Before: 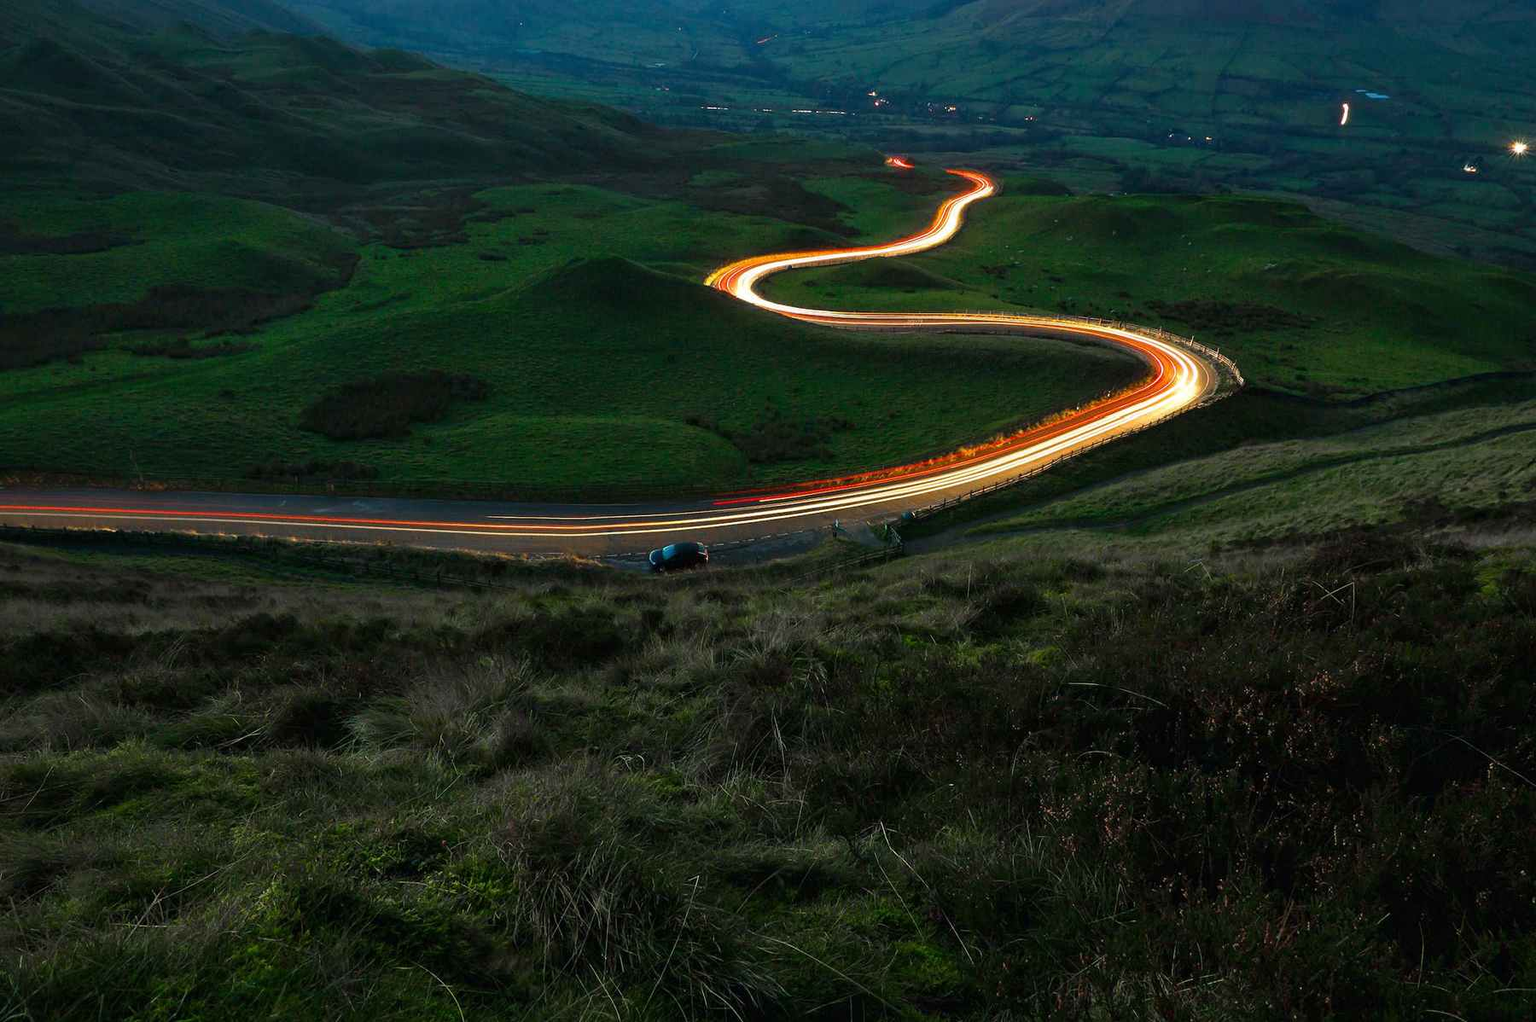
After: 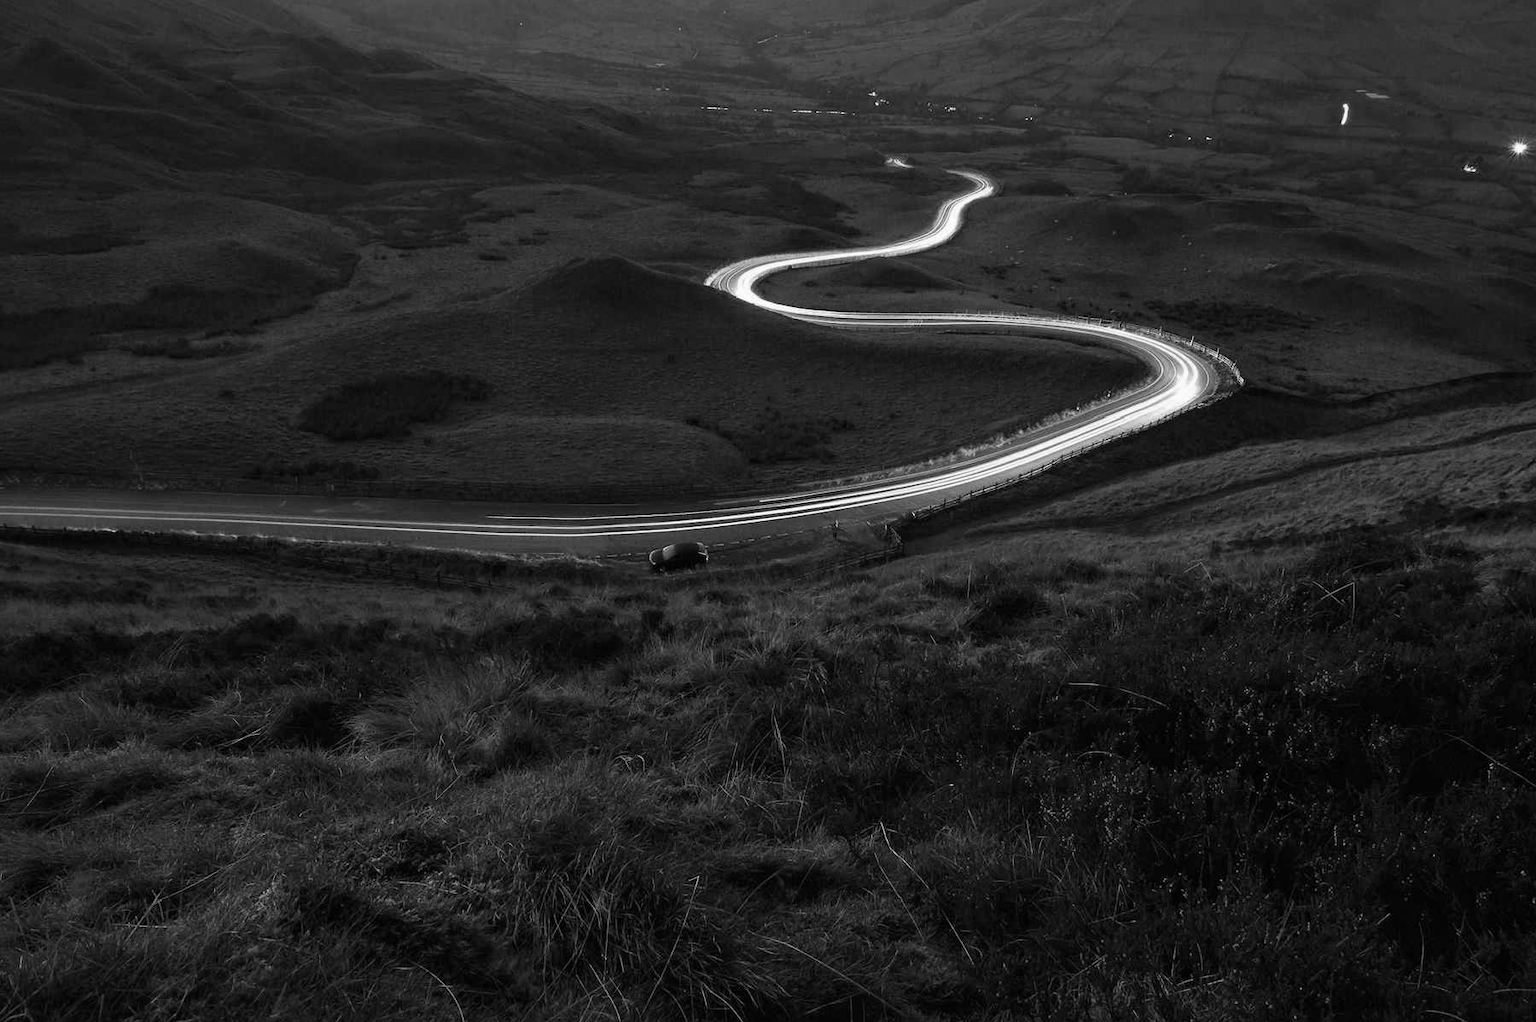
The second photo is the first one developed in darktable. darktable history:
monochrome: a -6.99, b 35.61, size 1.4
color balance: mode lift, gamma, gain (sRGB)
